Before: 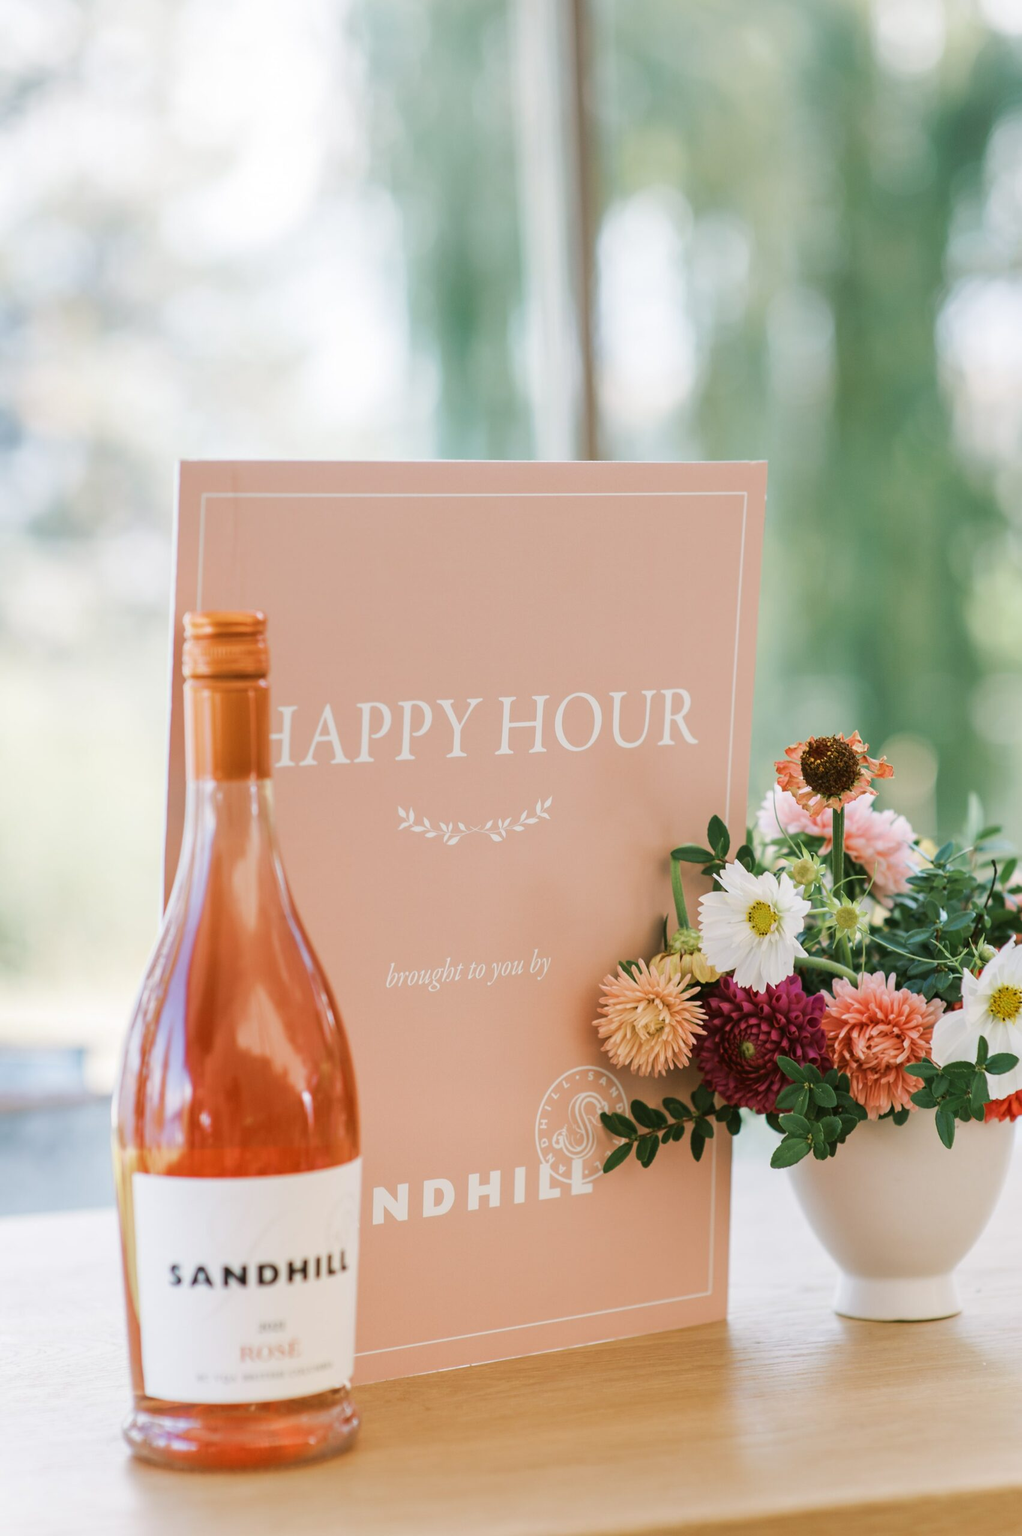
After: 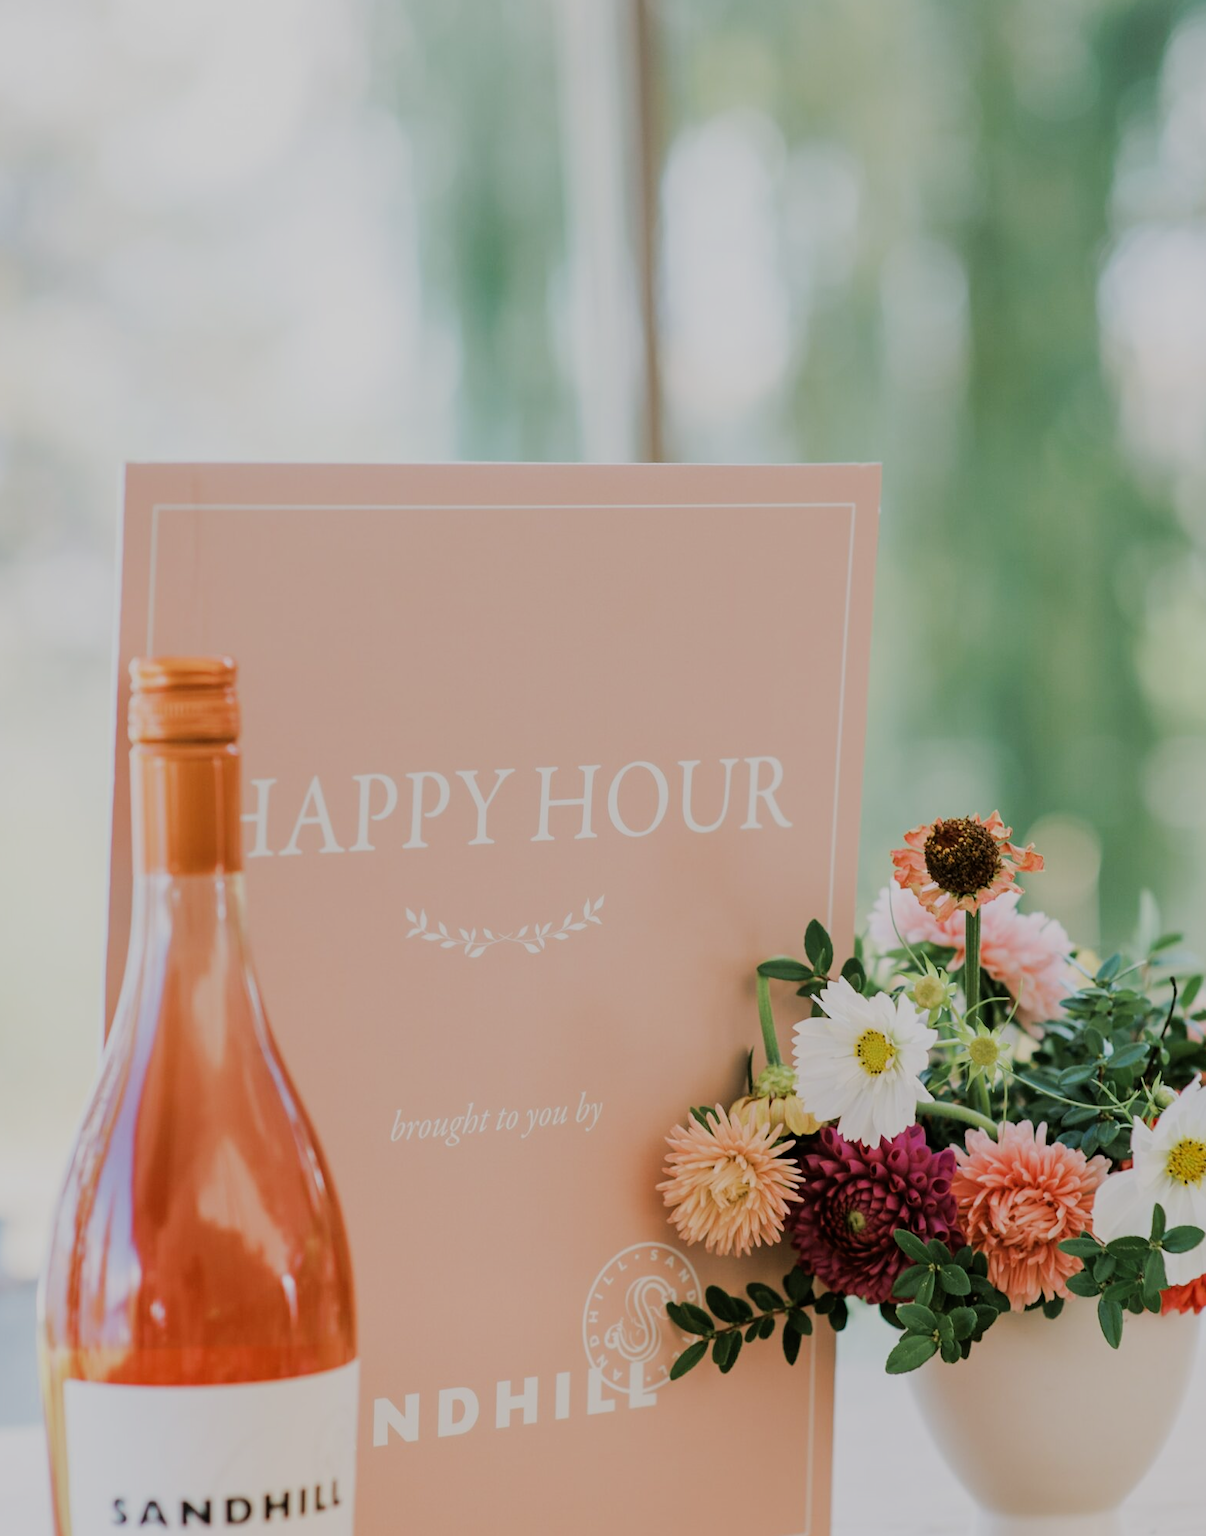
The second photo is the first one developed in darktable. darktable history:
filmic rgb: black relative exposure -6.82 EV, white relative exposure 5.89 EV, hardness 2.71
exposure: black level correction 0, compensate exposure bias true, compensate highlight preservation false
crop: left 8.155%, top 6.611%, bottom 15.385%
color zones: curves: ch0 [(0, 0.5) (0.143, 0.5) (0.286, 0.5) (0.429, 0.5) (0.571, 0.5) (0.714, 0.476) (0.857, 0.5) (1, 0.5)]; ch2 [(0, 0.5) (0.143, 0.5) (0.286, 0.5) (0.429, 0.5) (0.571, 0.5) (0.714, 0.487) (0.857, 0.5) (1, 0.5)]
